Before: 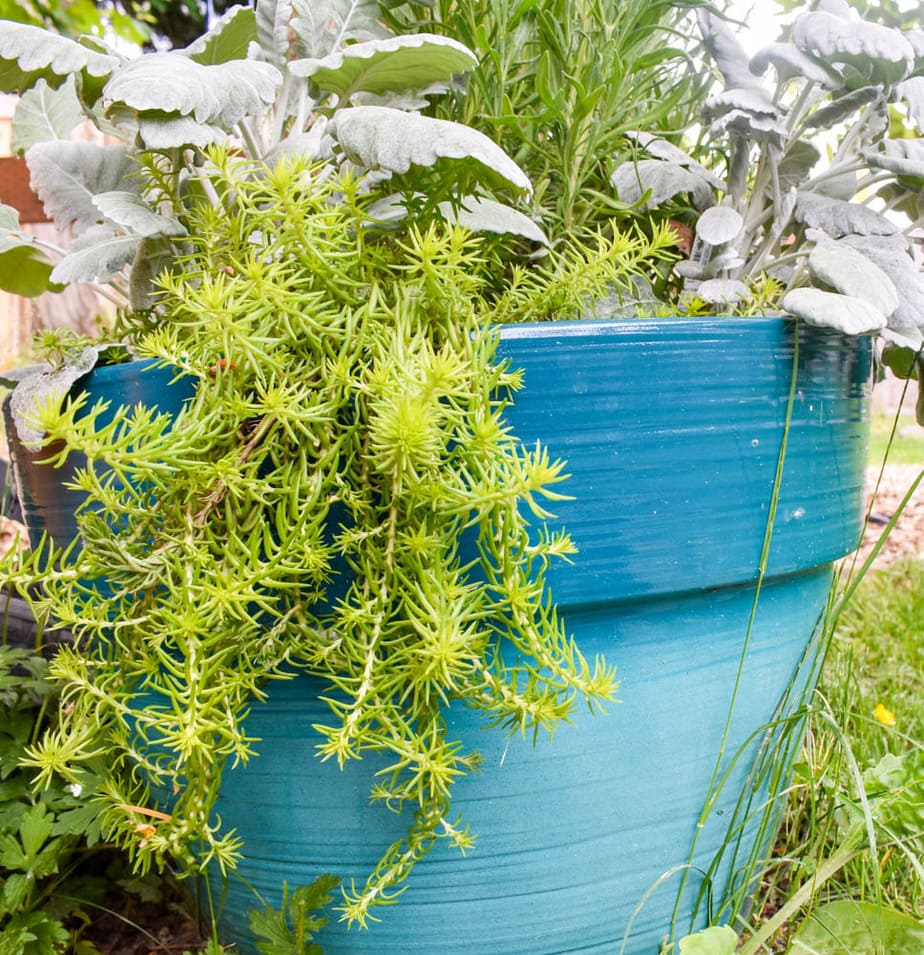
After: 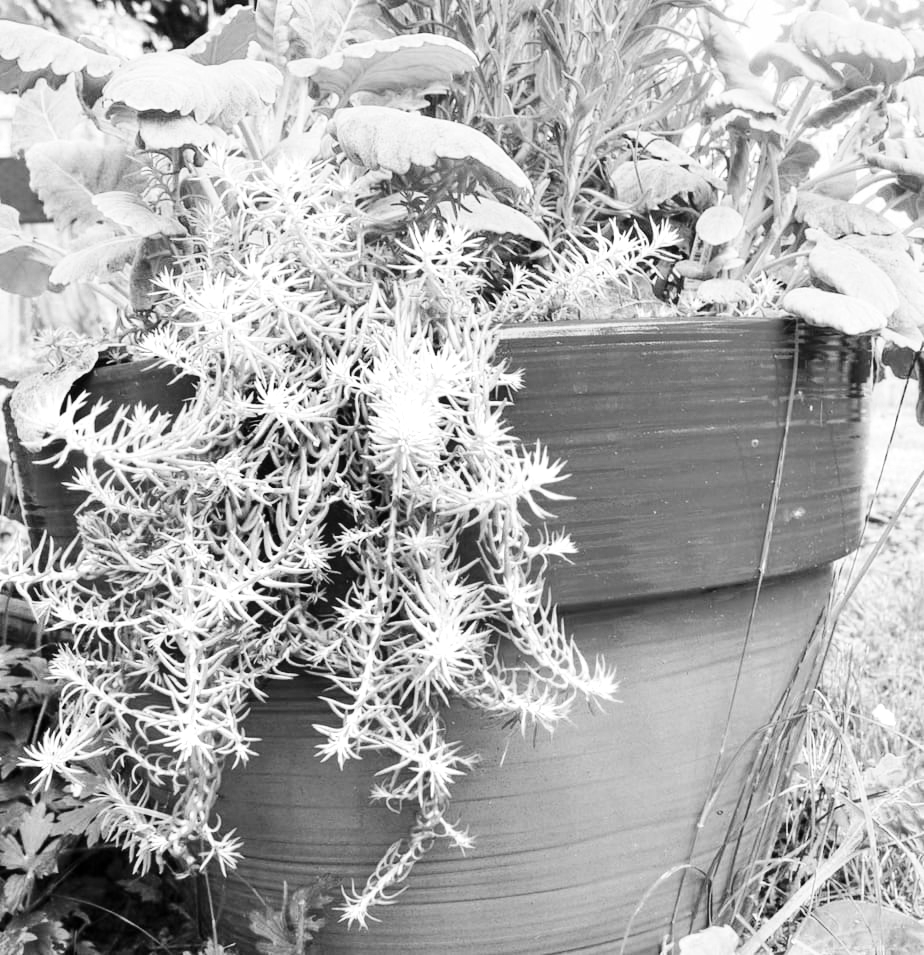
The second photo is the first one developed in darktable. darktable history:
base curve: curves: ch0 [(0, 0) (0.032, 0.025) (0.121, 0.166) (0.206, 0.329) (0.605, 0.79) (1, 1)], preserve colors none
color zones: curves: ch0 [(0.002, 0.593) (0.143, 0.417) (0.285, 0.541) (0.455, 0.289) (0.608, 0.327) (0.727, 0.283) (0.869, 0.571) (1, 0.603)]; ch1 [(0, 0) (0.143, 0) (0.286, 0) (0.429, 0) (0.571, 0) (0.714, 0) (0.857, 0)]
exposure: compensate highlight preservation false
